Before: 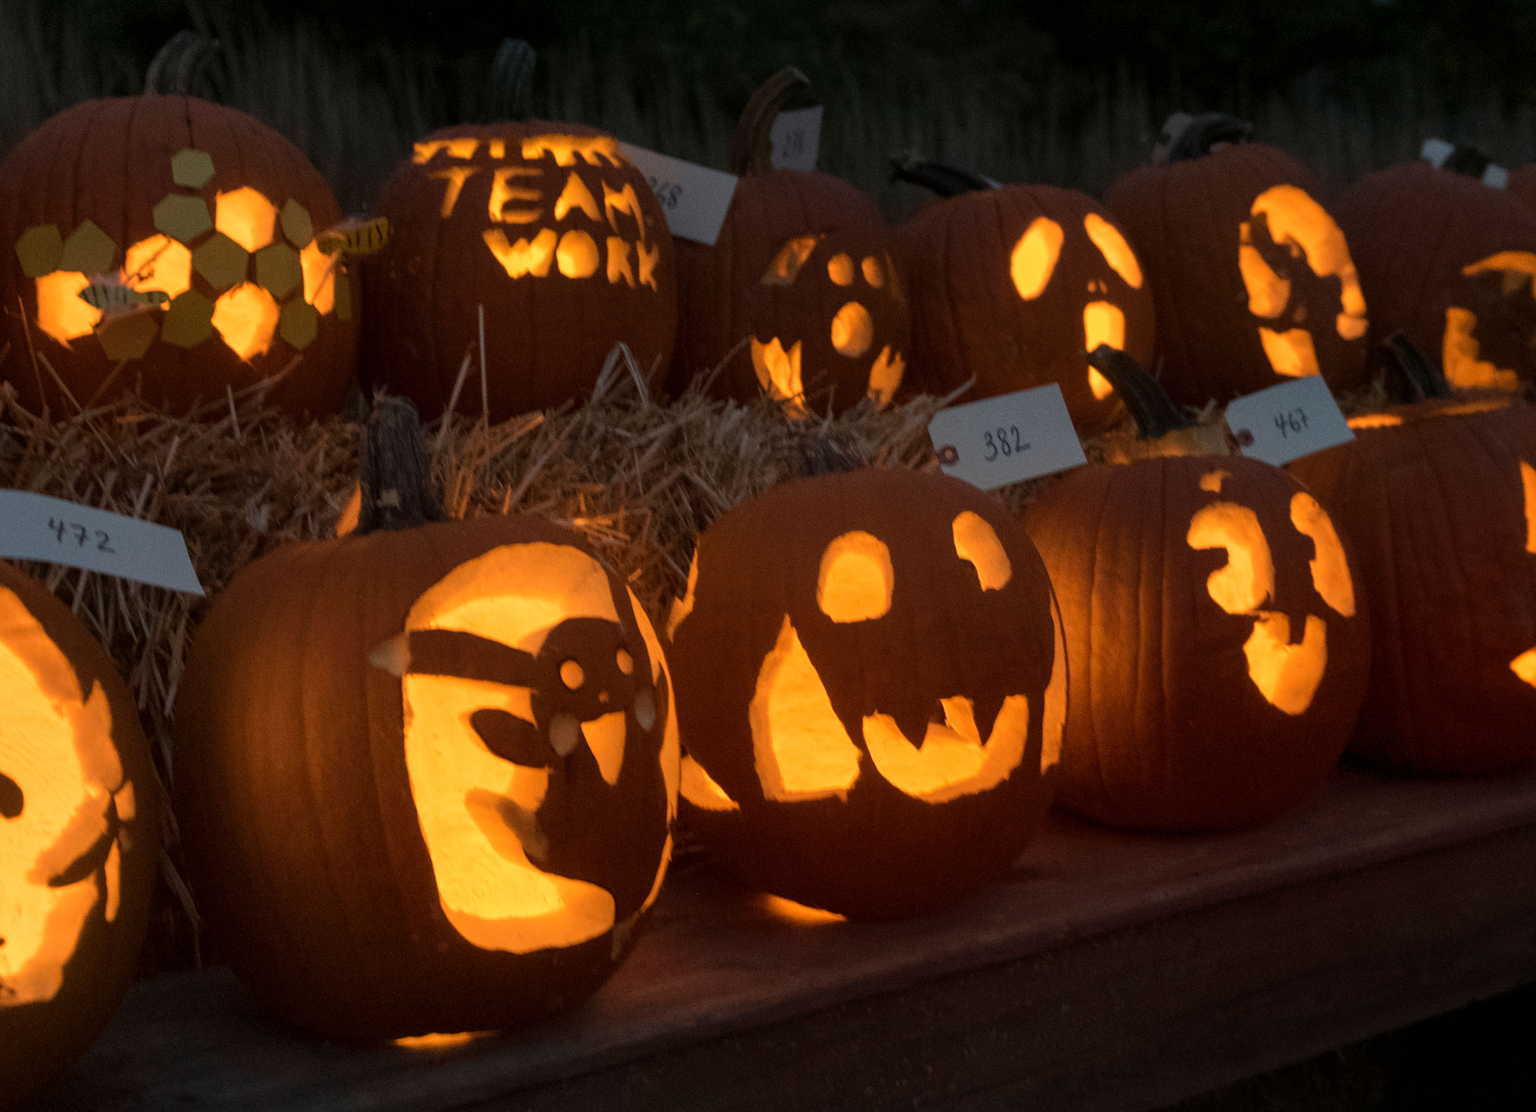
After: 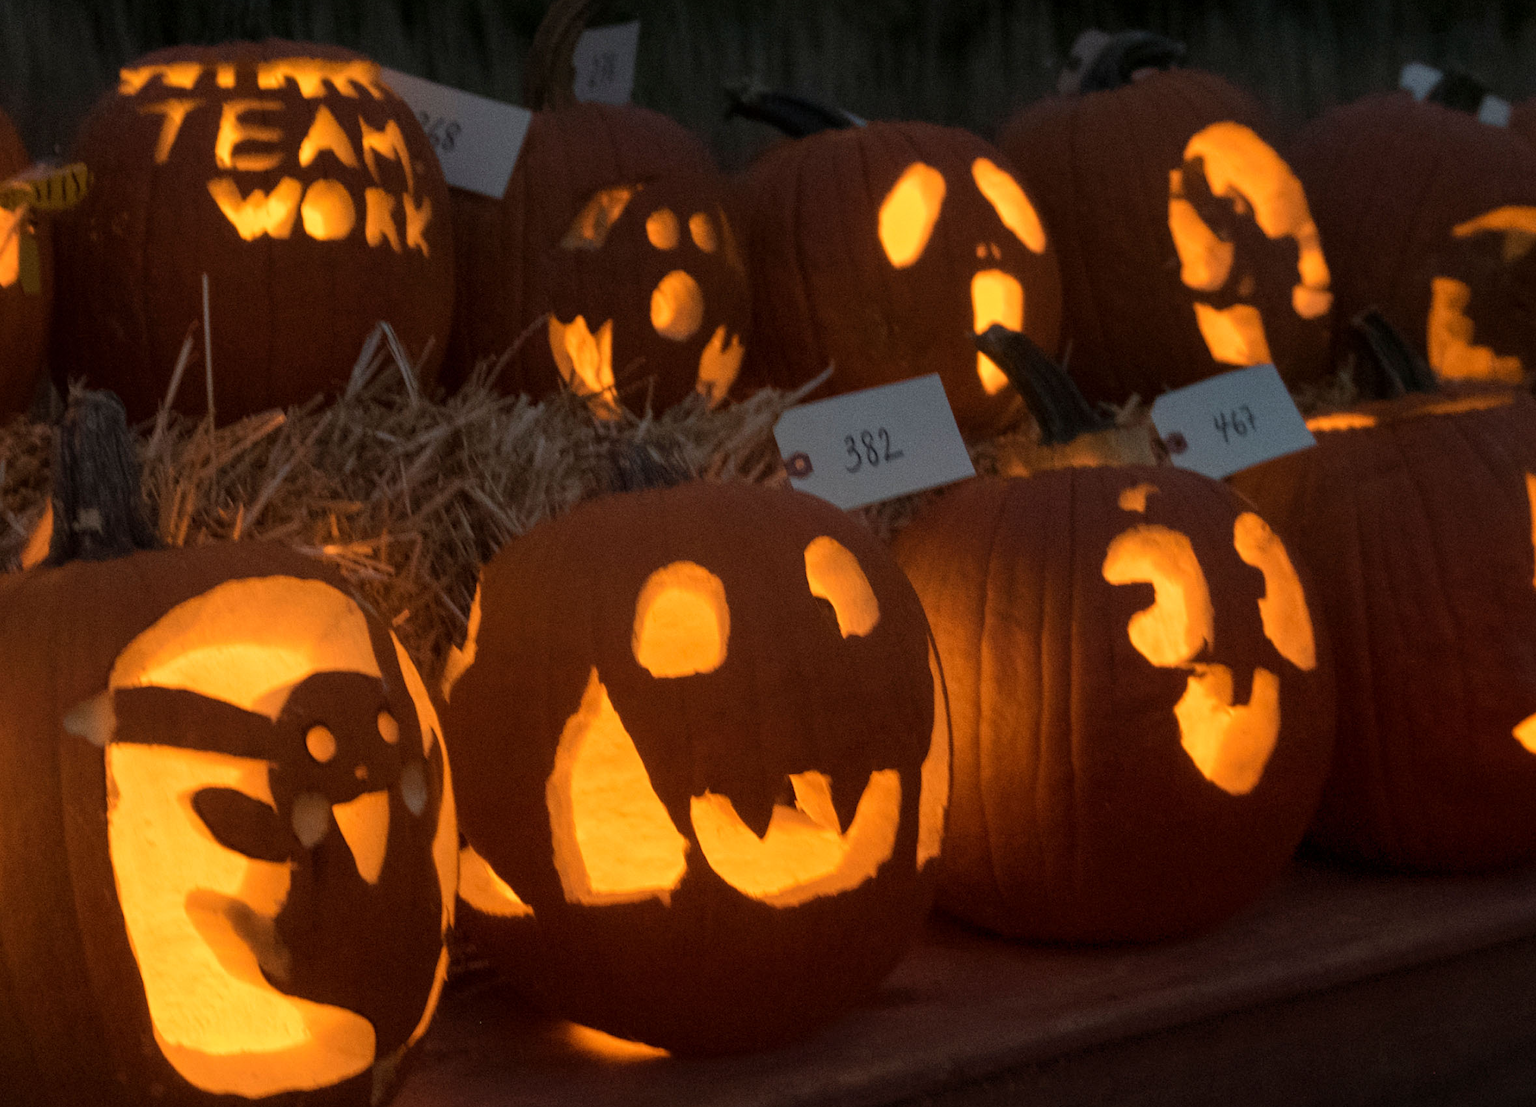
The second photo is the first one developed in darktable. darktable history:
crop and rotate: left 20.81%, top 8.091%, right 0.485%, bottom 13.474%
